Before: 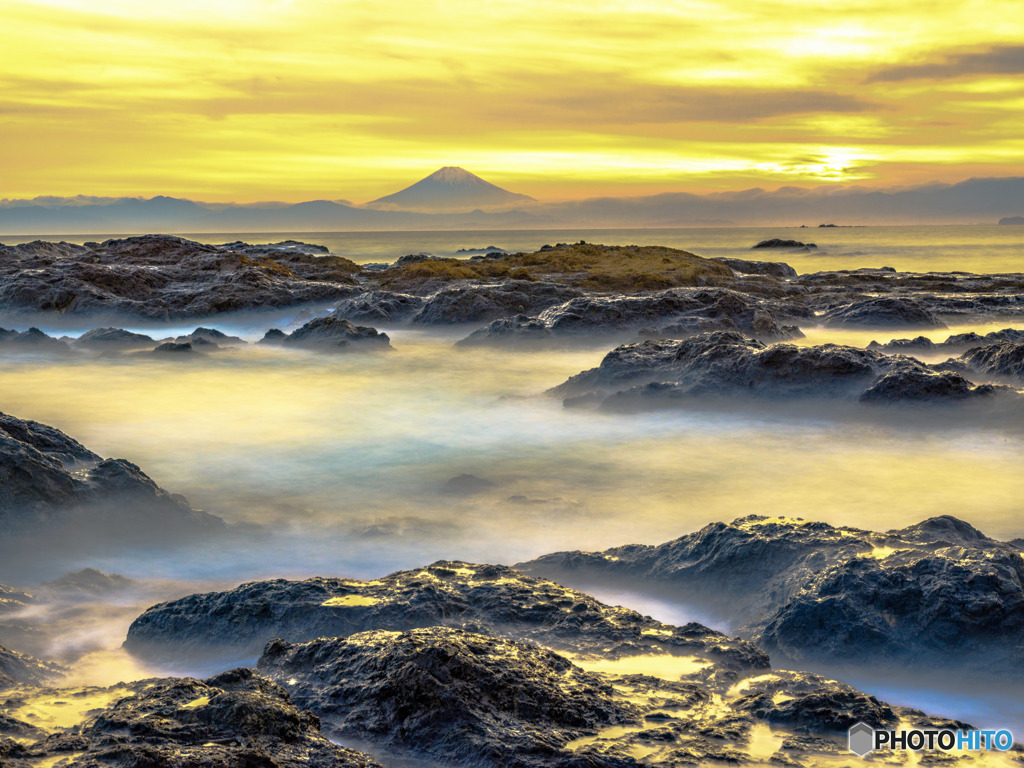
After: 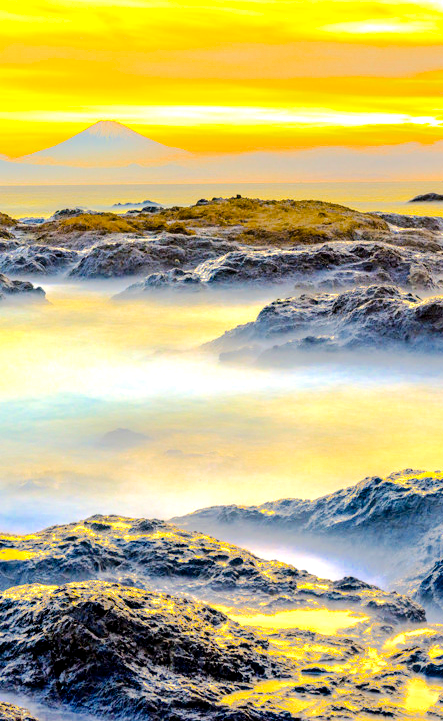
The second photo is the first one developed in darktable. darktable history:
crop: left 33.628%, top 6.055%, right 23.094%
exposure: exposure 0.641 EV, compensate highlight preservation false
color balance rgb: global offset › luminance -0.486%, perceptual saturation grading › global saturation 25.68%, global vibrance 6.848%, saturation formula JzAzBz (2021)
tone equalizer: -7 EV 0.16 EV, -6 EV 0.562 EV, -5 EV 1.13 EV, -4 EV 1.32 EV, -3 EV 1.12 EV, -2 EV 0.6 EV, -1 EV 0.157 EV, edges refinement/feathering 500, mask exposure compensation -1.57 EV, preserve details no
